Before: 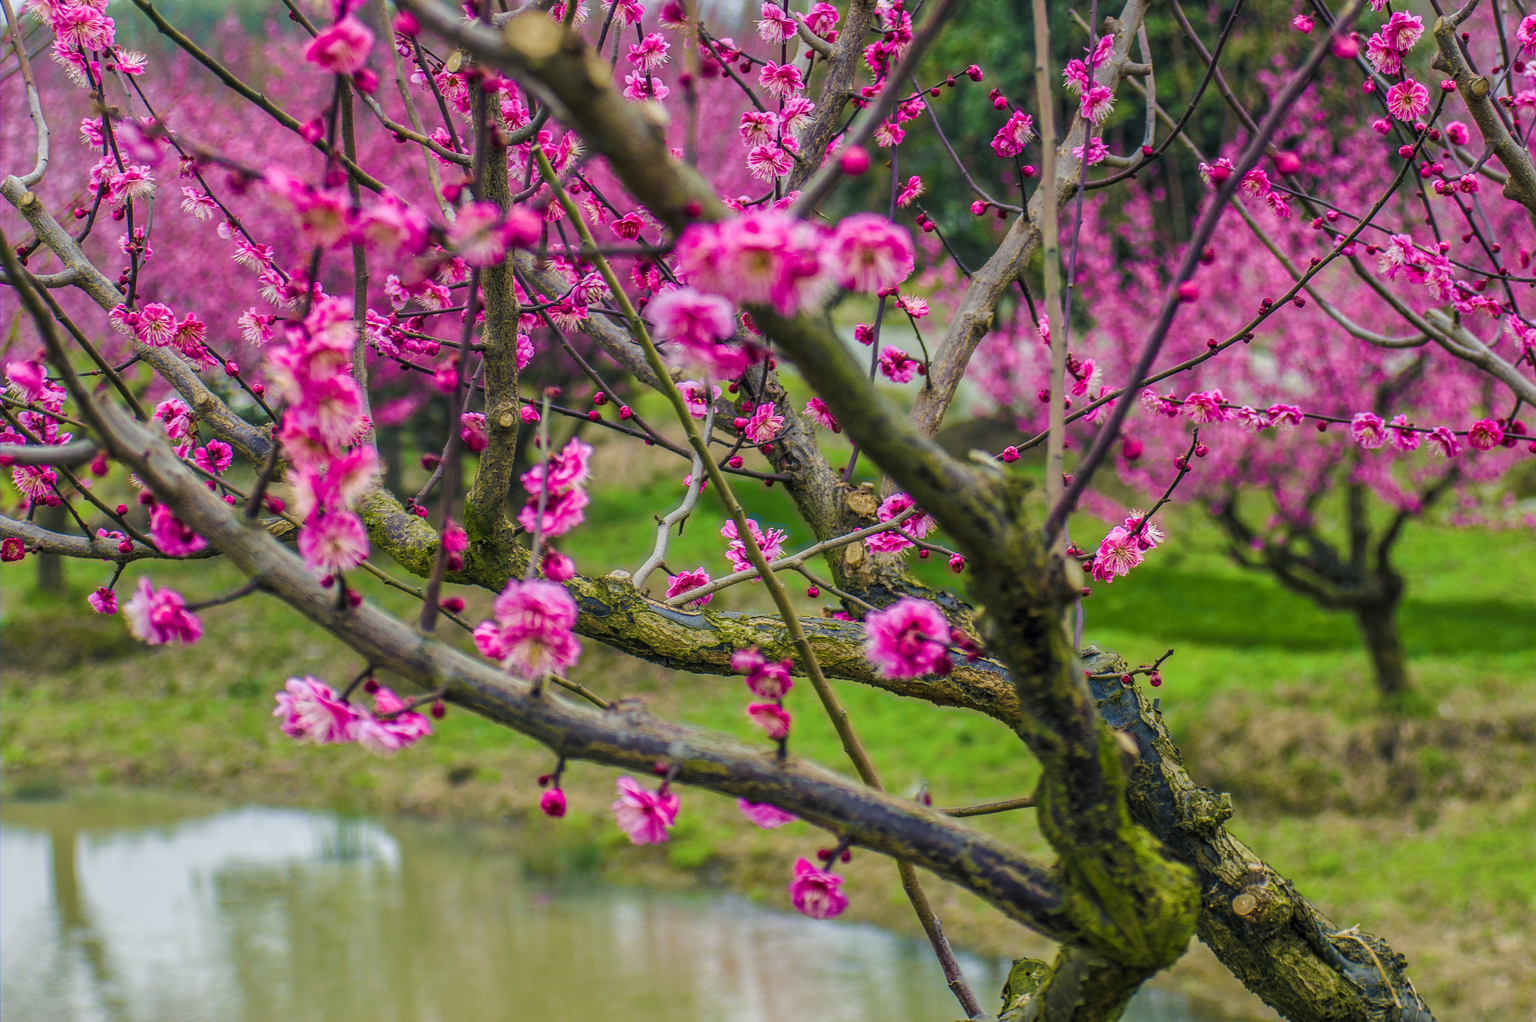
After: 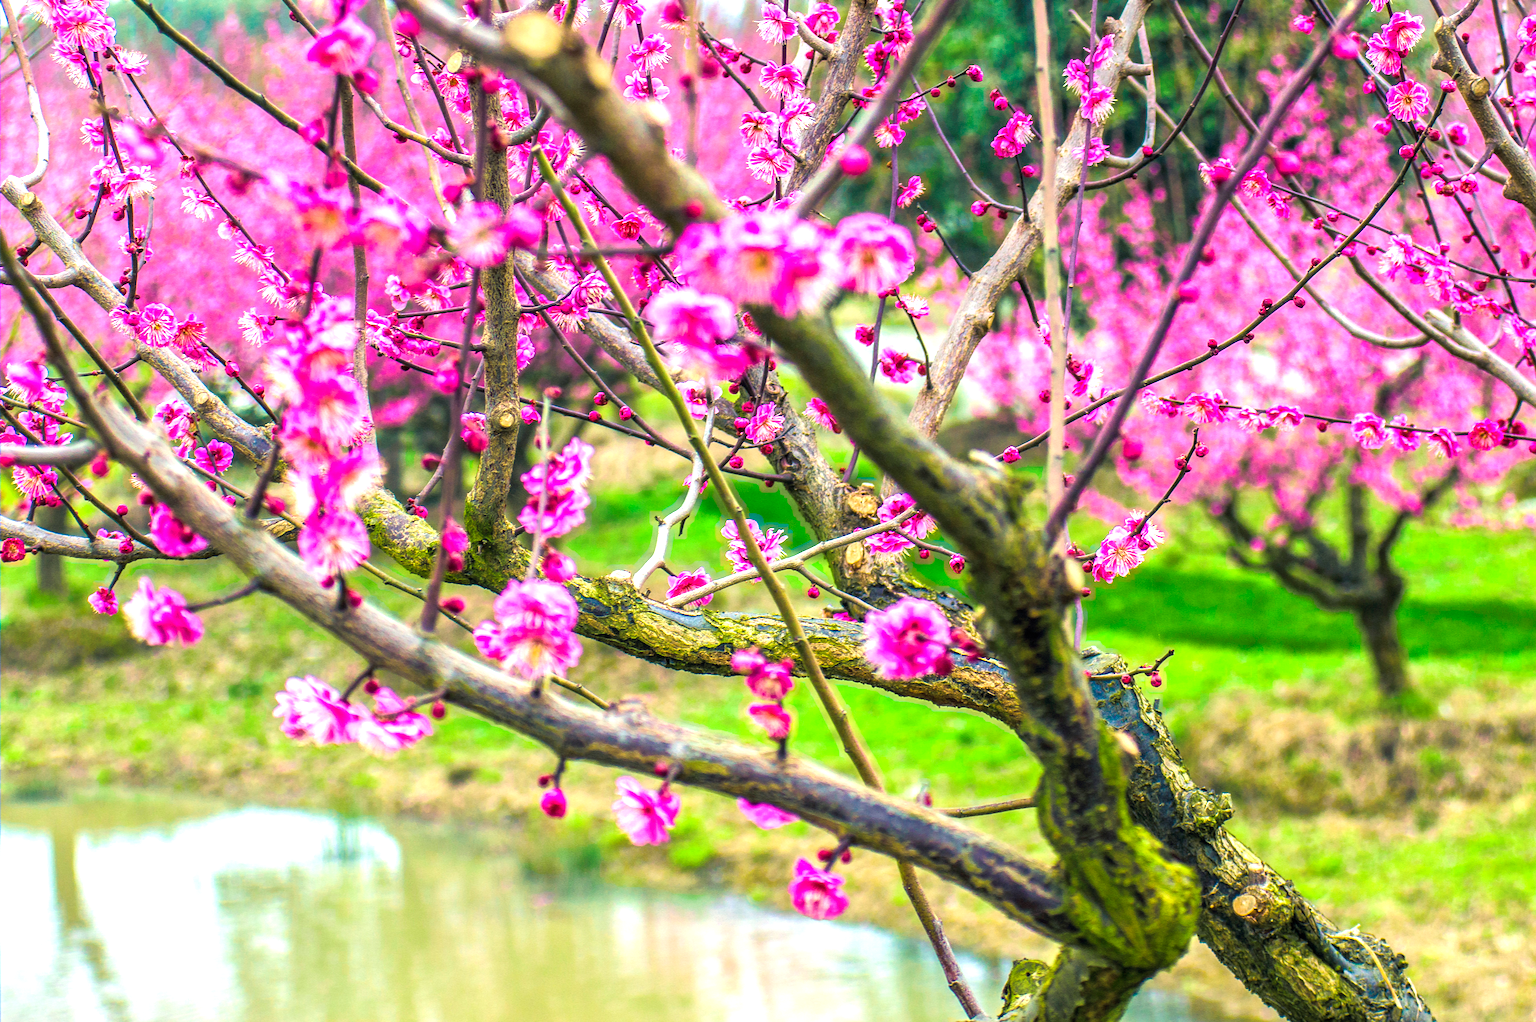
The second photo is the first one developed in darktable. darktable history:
exposure: black level correction 0, exposure 1.38 EV, compensate highlight preservation false
